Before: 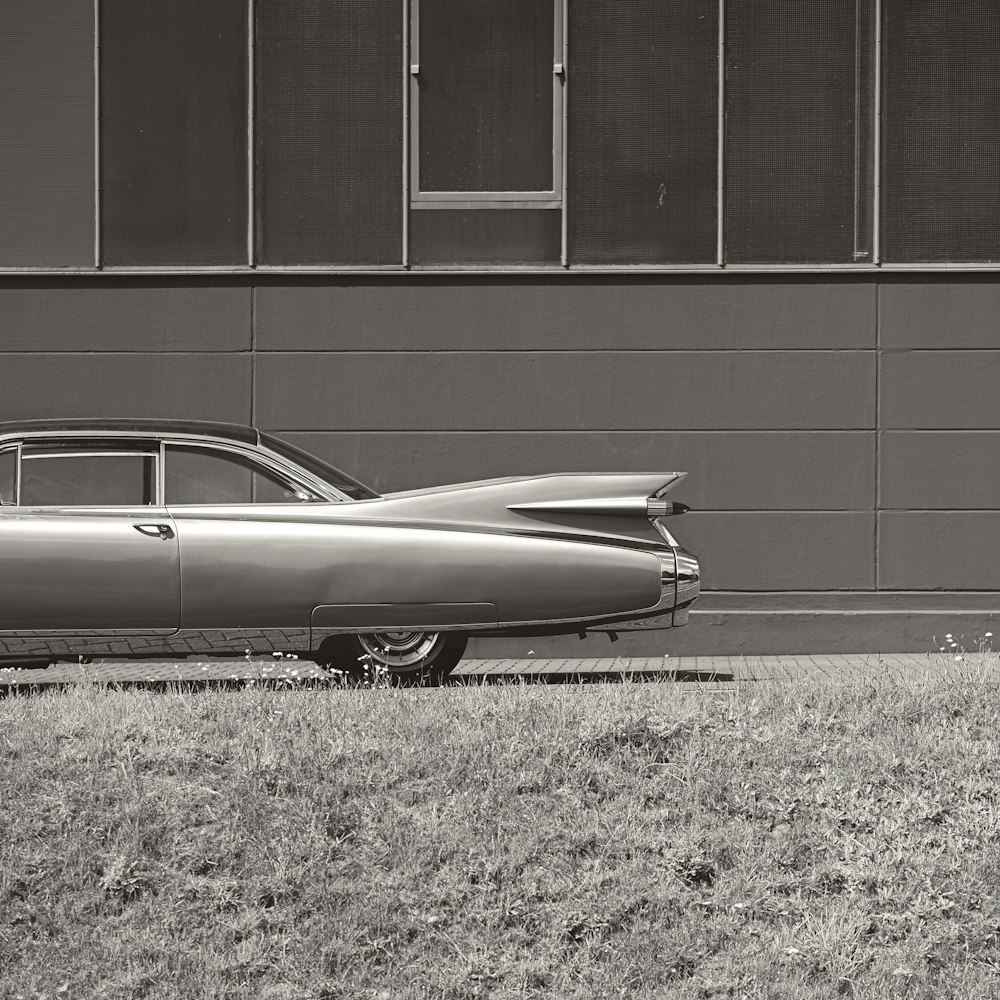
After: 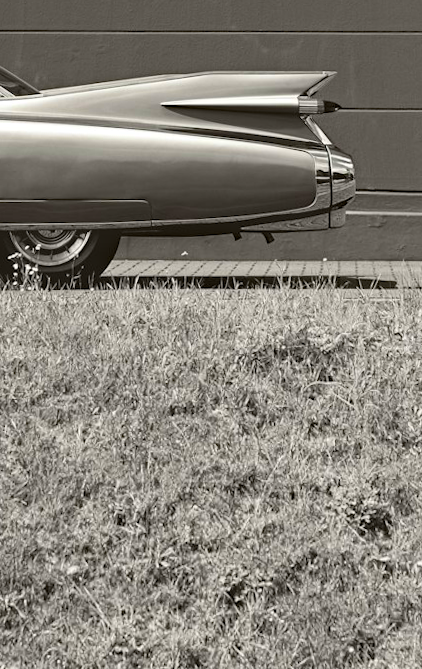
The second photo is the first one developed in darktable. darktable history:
rotate and perspective: rotation 0.72°, lens shift (vertical) -0.352, lens shift (horizontal) -0.051, crop left 0.152, crop right 0.859, crop top 0.019, crop bottom 0.964
haze removal: compatibility mode true, adaptive false
color balance rgb: perceptual saturation grading › global saturation 40%, global vibrance 15%
crop and rotate: left 29.237%, top 31.152%, right 19.807%
contrast brightness saturation: contrast 0.1, brightness 0.02, saturation 0.02
